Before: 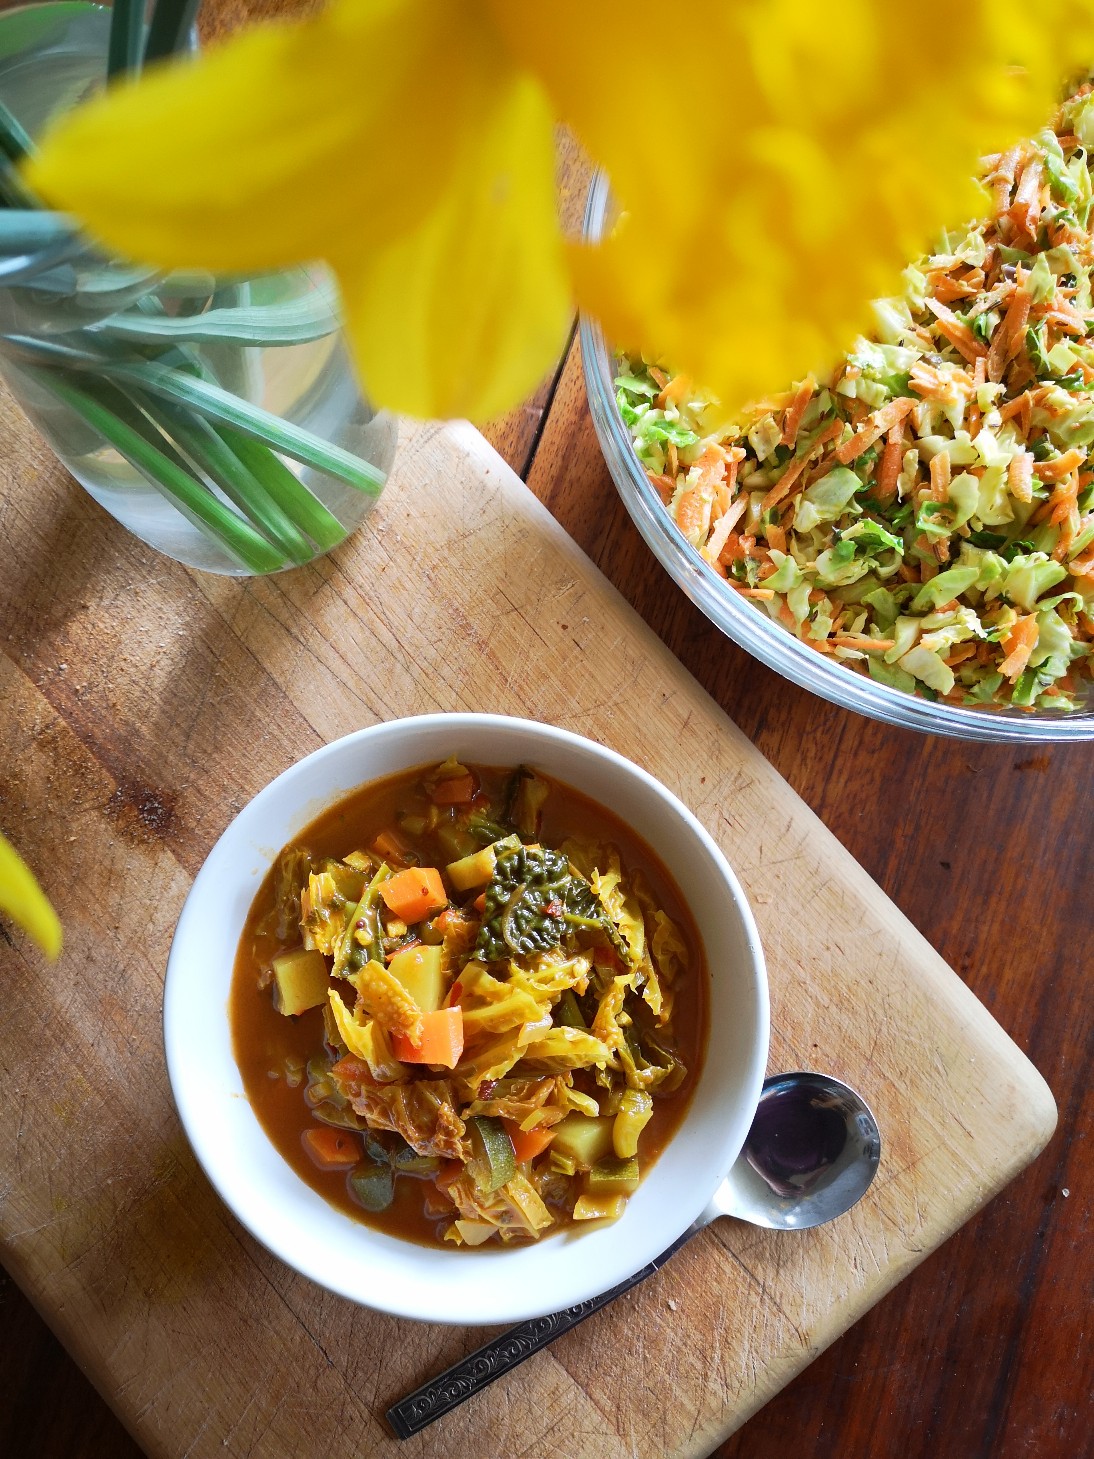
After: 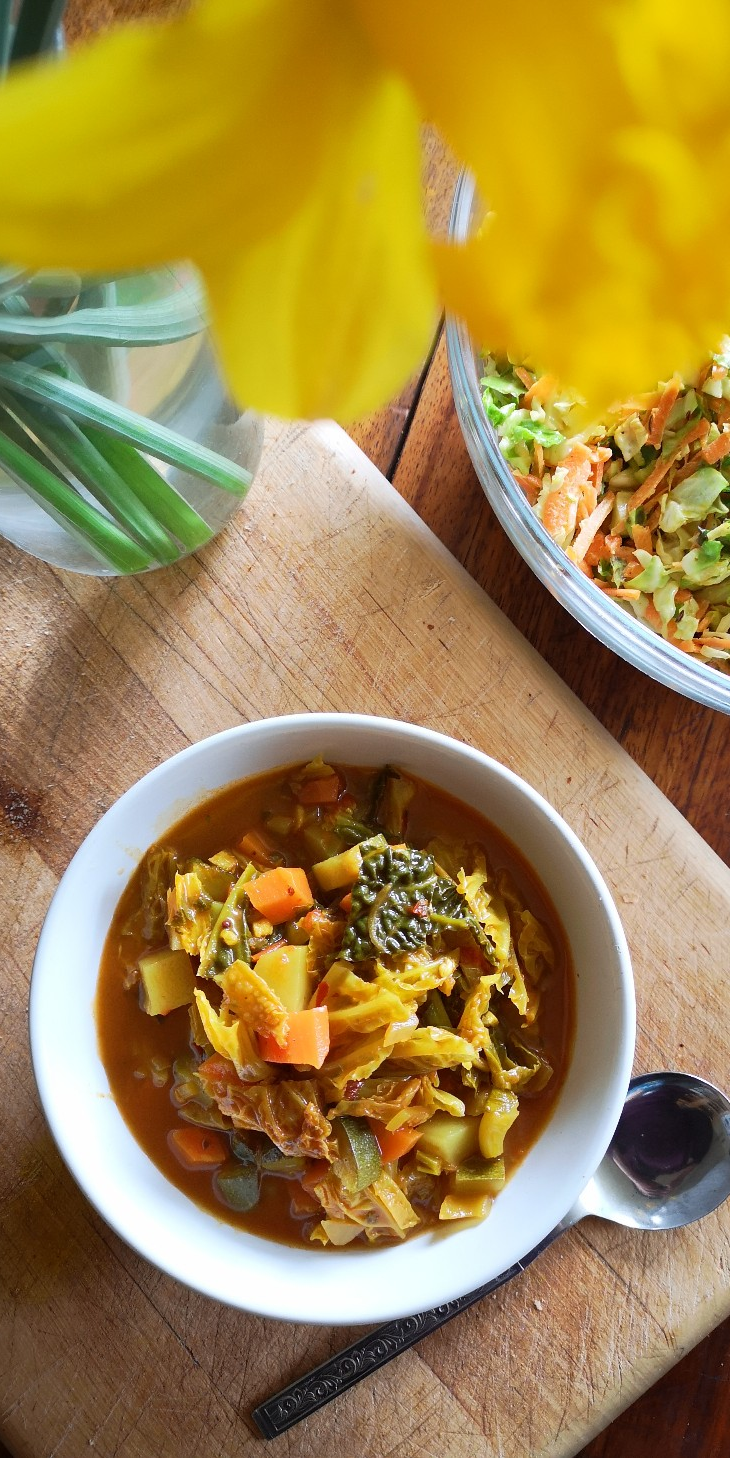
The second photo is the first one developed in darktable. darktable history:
crop and rotate: left 12.294%, right 20.912%
exposure: exposure 0 EV, compensate highlight preservation false
